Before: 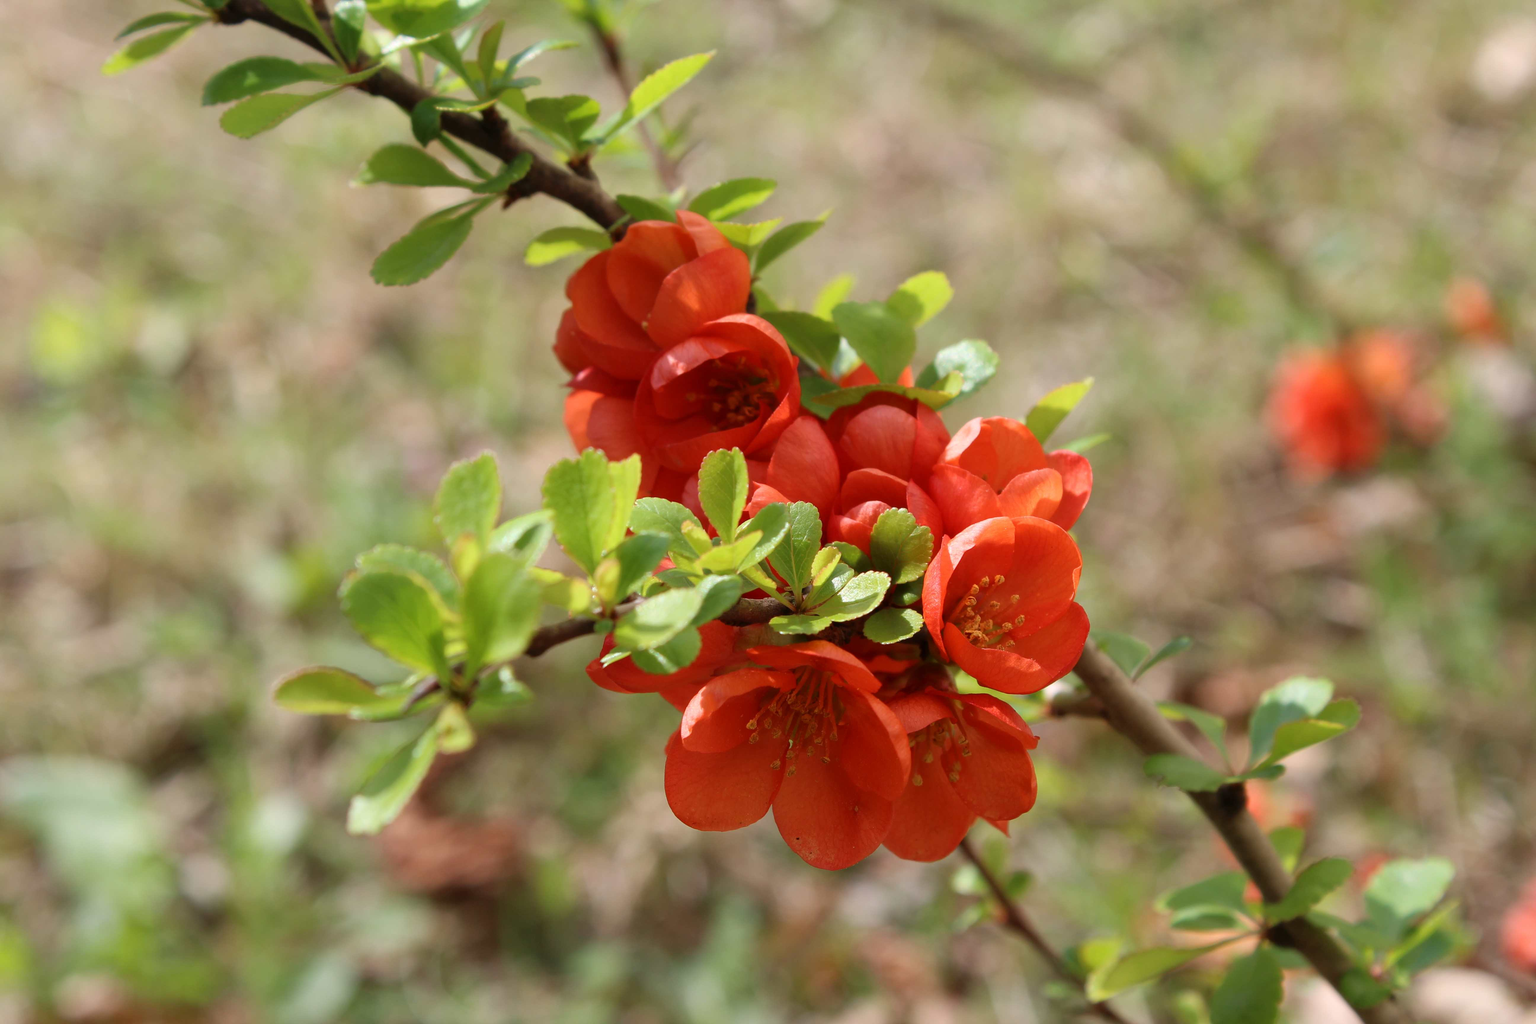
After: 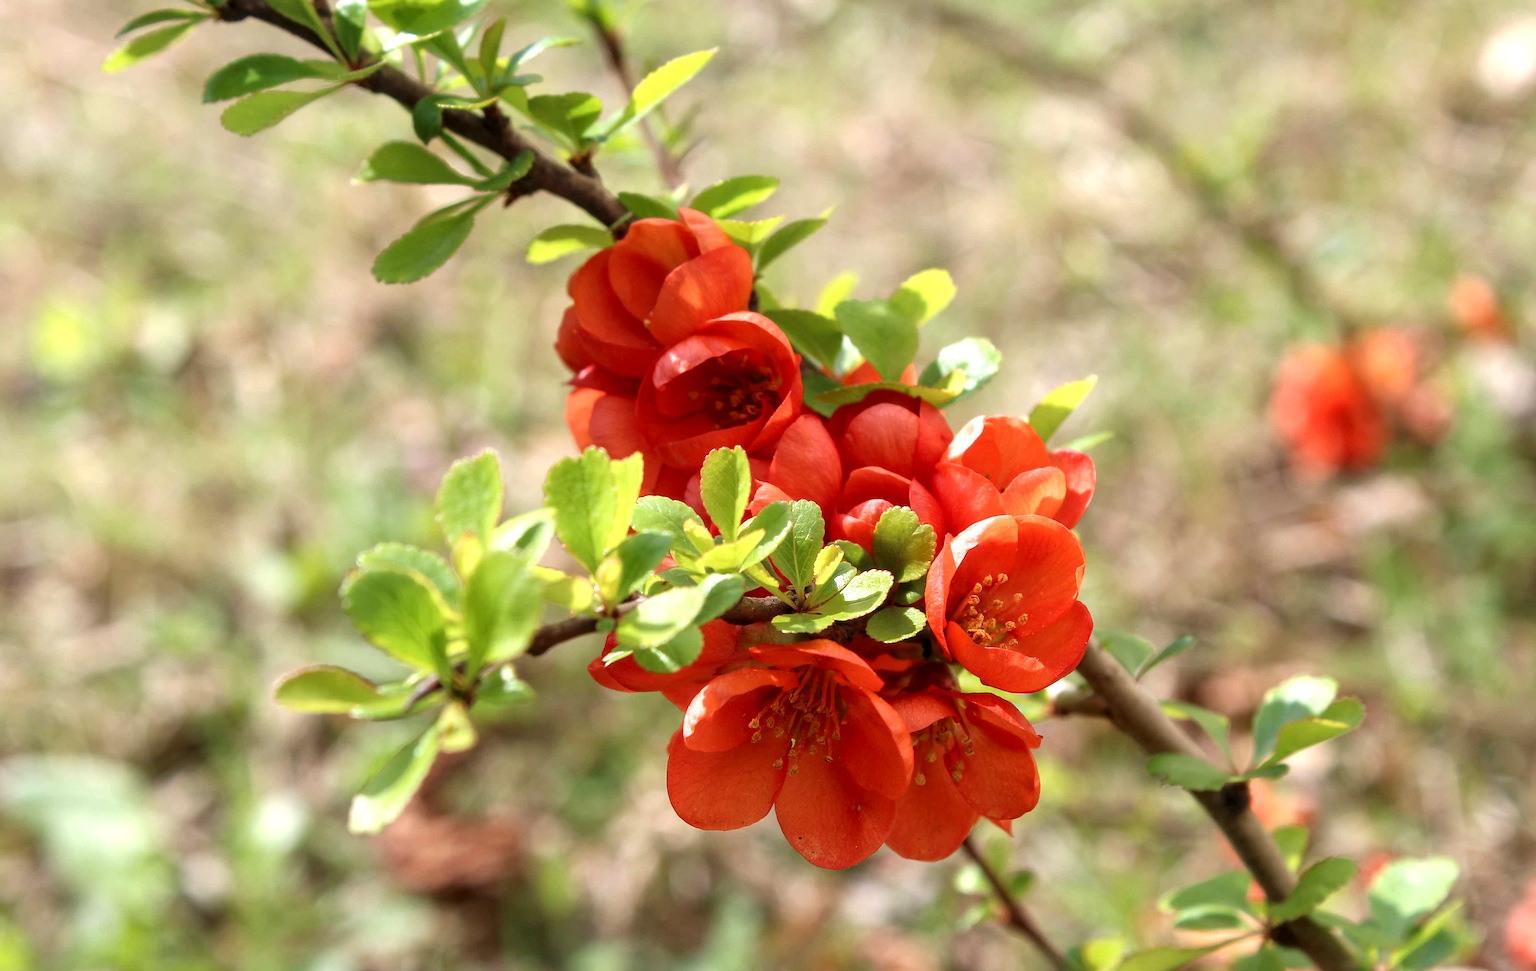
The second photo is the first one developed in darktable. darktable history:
exposure: exposure 0.567 EV, compensate highlight preservation false
crop: top 0.343%, right 0.257%, bottom 5.067%
sharpen: radius 1.524, amount 0.376, threshold 1.592
local contrast: detail 130%
